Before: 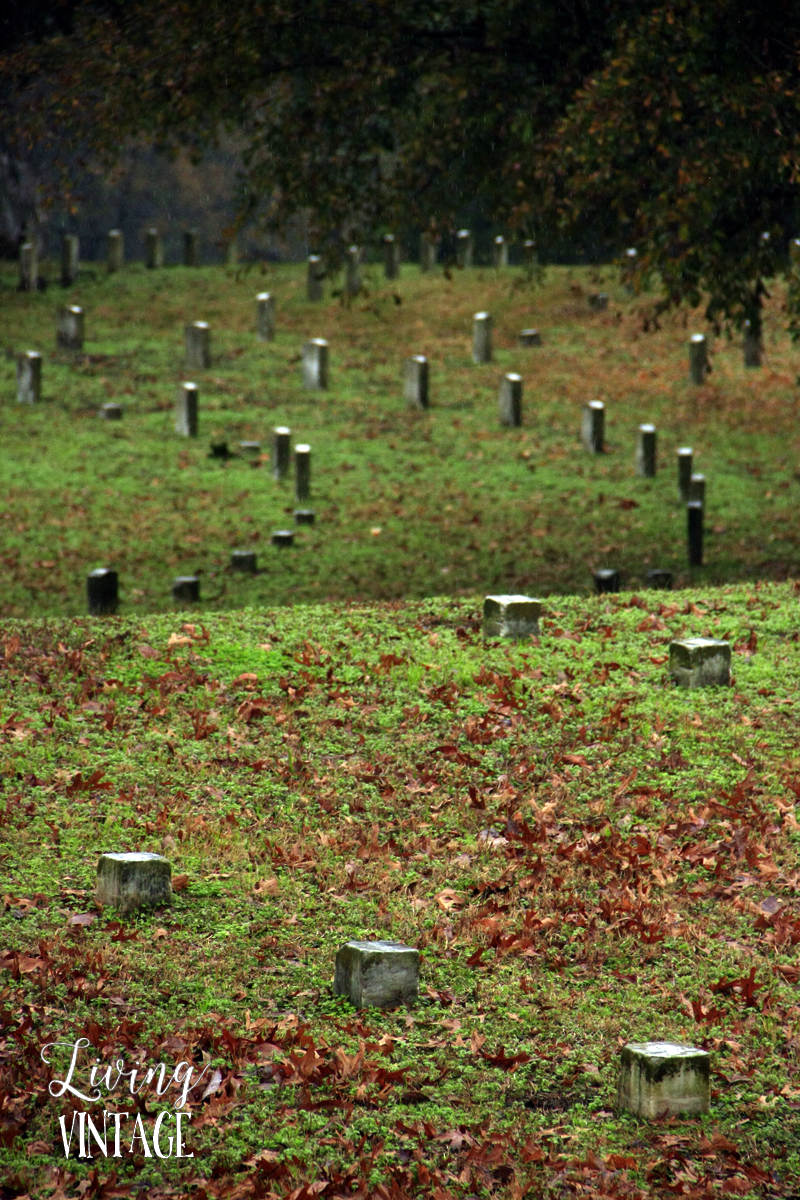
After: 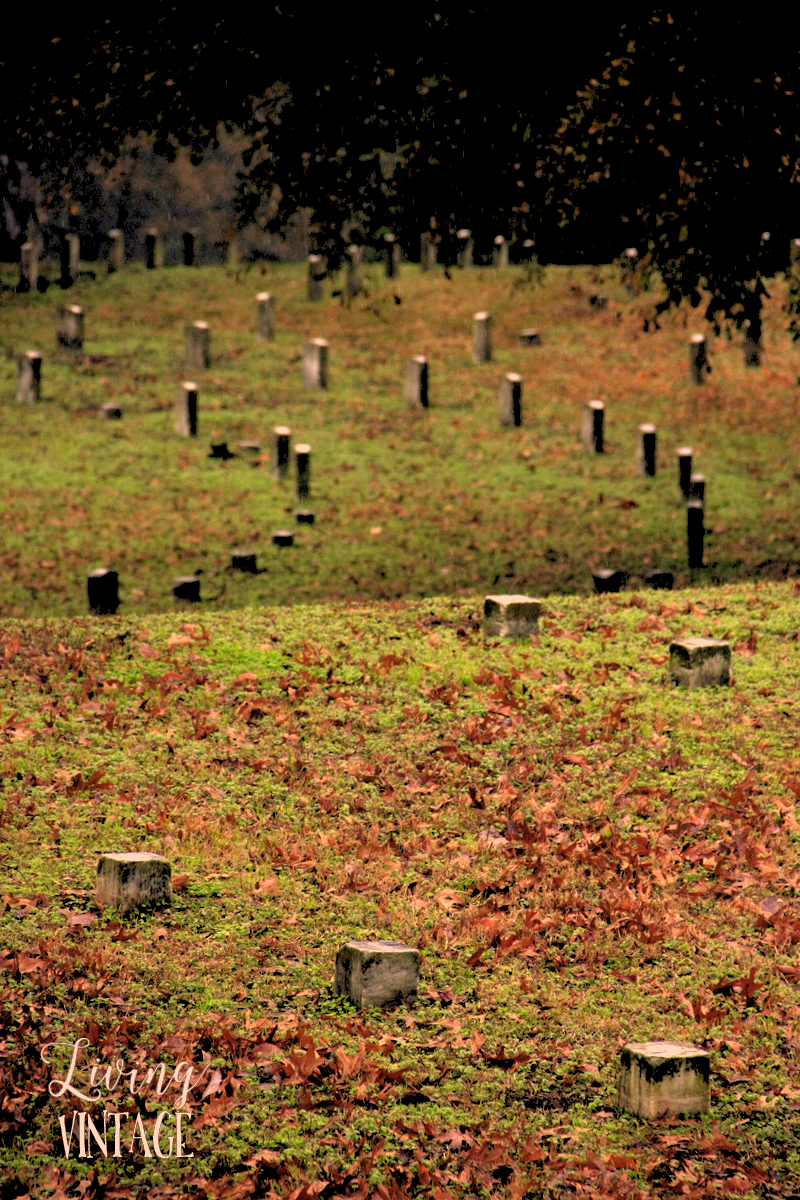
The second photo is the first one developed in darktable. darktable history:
color correction: highlights a* 40, highlights b* 40, saturation 0.69
rgb levels: preserve colors sum RGB, levels [[0.038, 0.433, 0.934], [0, 0.5, 1], [0, 0.5, 1]]
color balance rgb: on, module defaults
